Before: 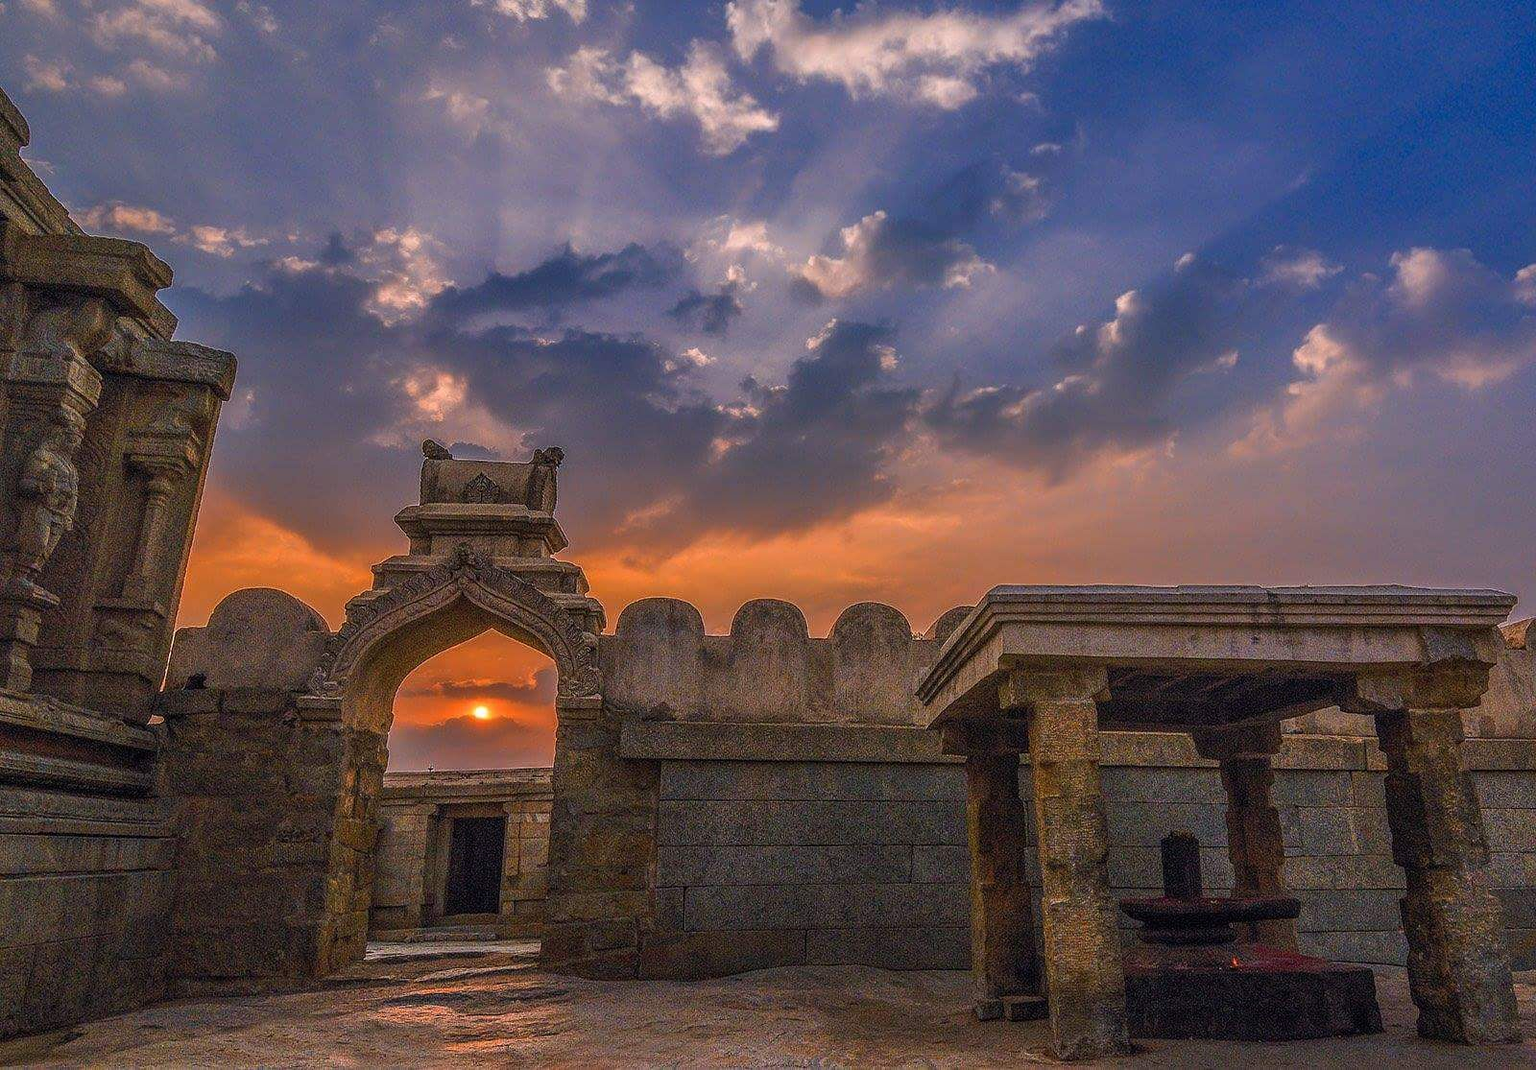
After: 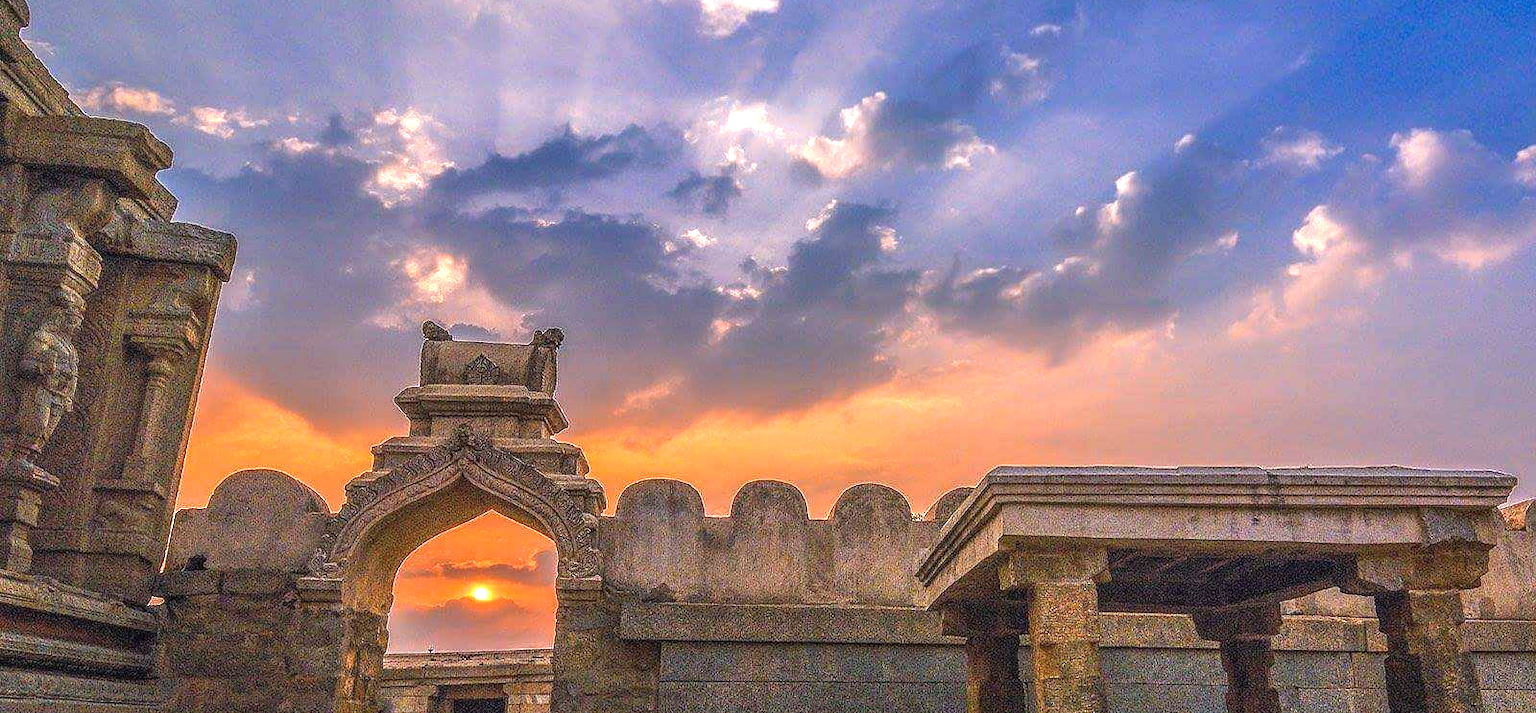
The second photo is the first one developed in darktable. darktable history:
crop: top 11.166%, bottom 22.168%
exposure: exposure 1.2 EV, compensate highlight preservation false
